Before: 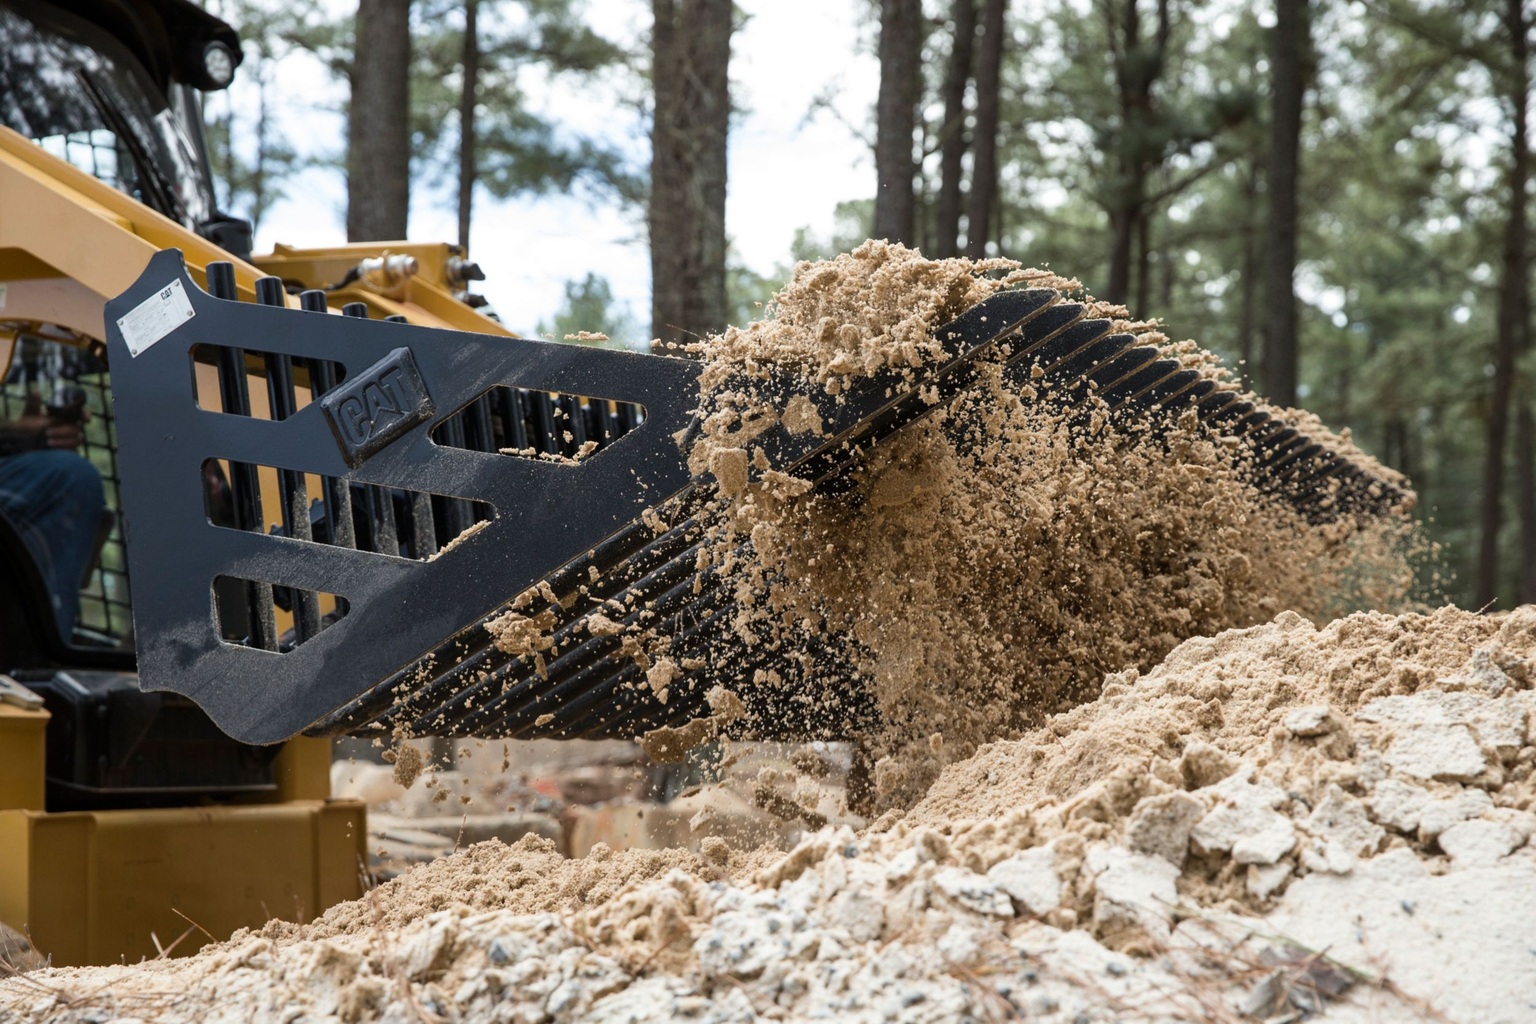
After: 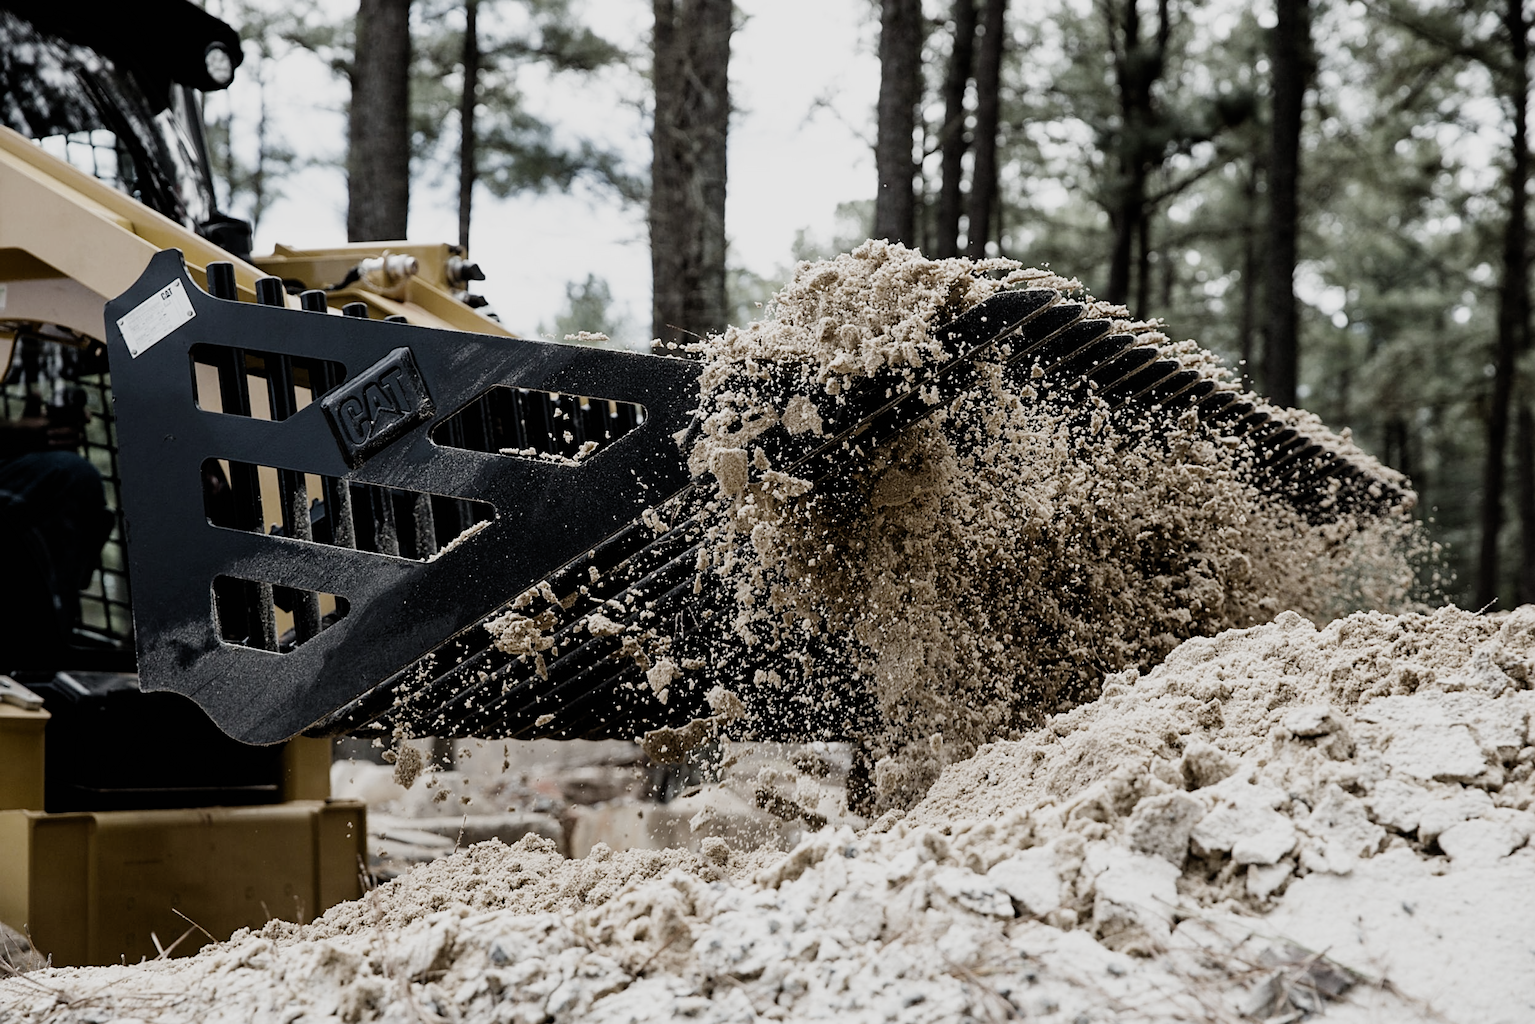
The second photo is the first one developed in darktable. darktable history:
sharpen: amount 0.49
filmic rgb: black relative exposure -5.13 EV, white relative exposure 3.97 EV, hardness 2.9, contrast 1.297, highlights saturation mix -29.27%, preserve chrominance no, color science v5 (2021)
